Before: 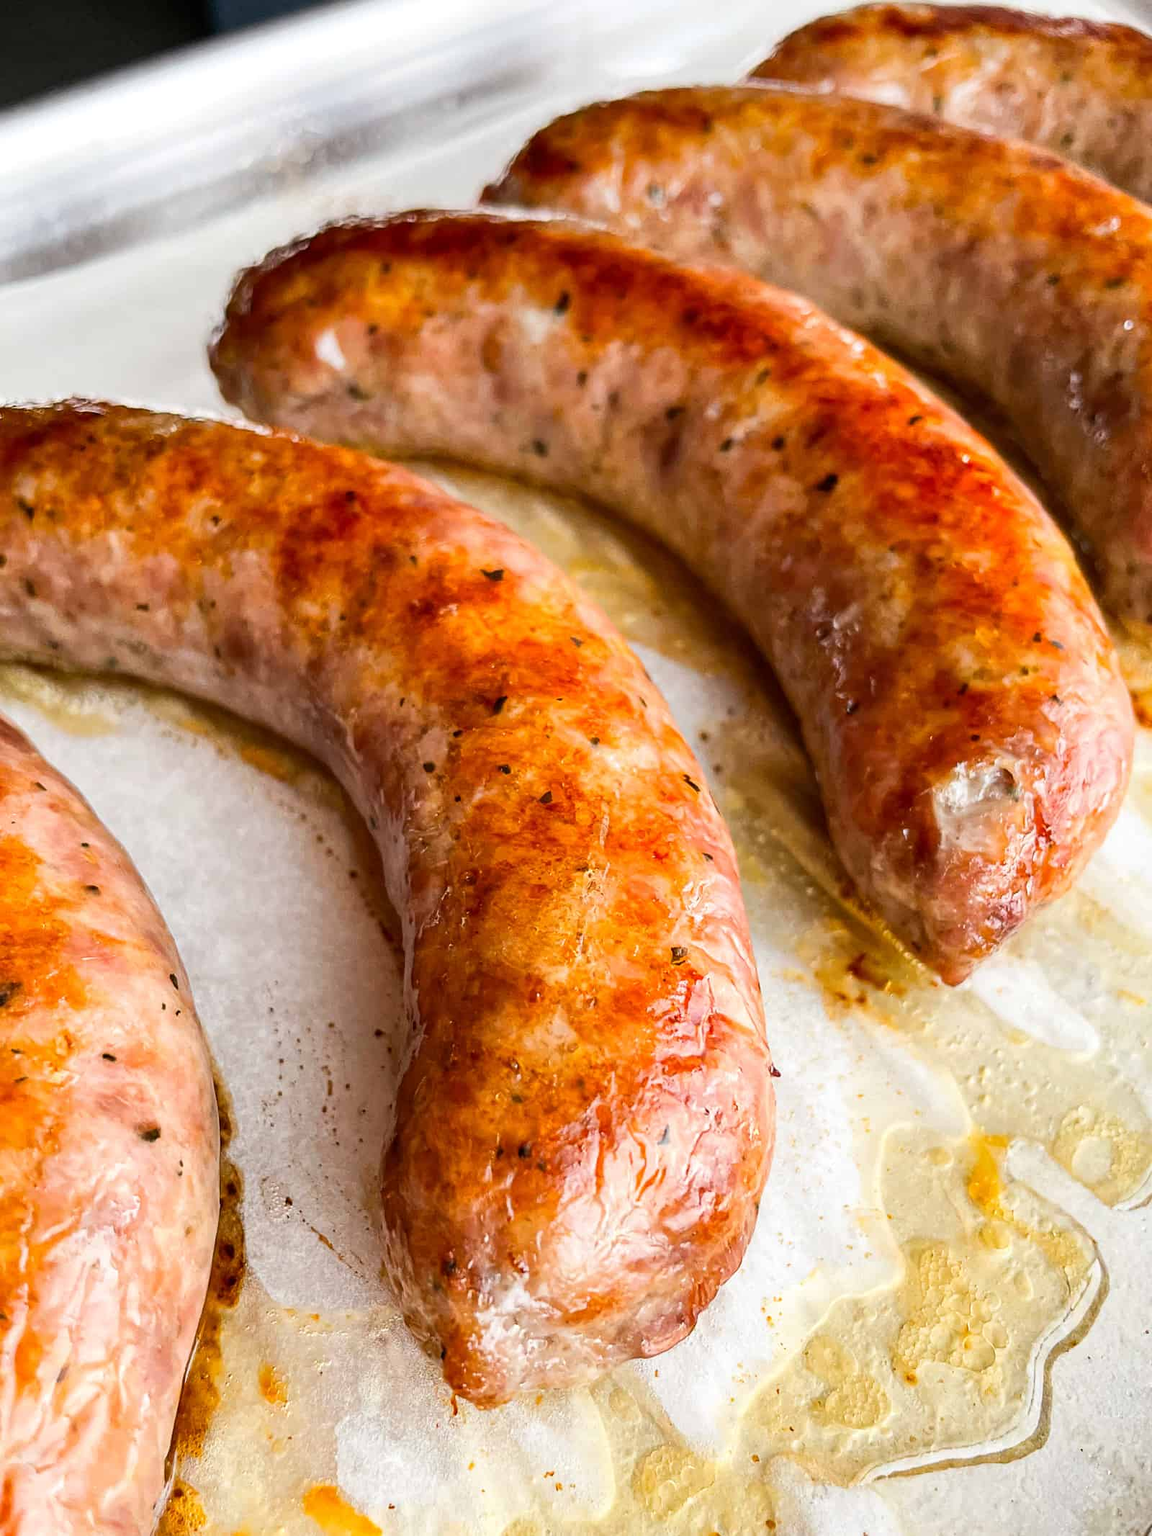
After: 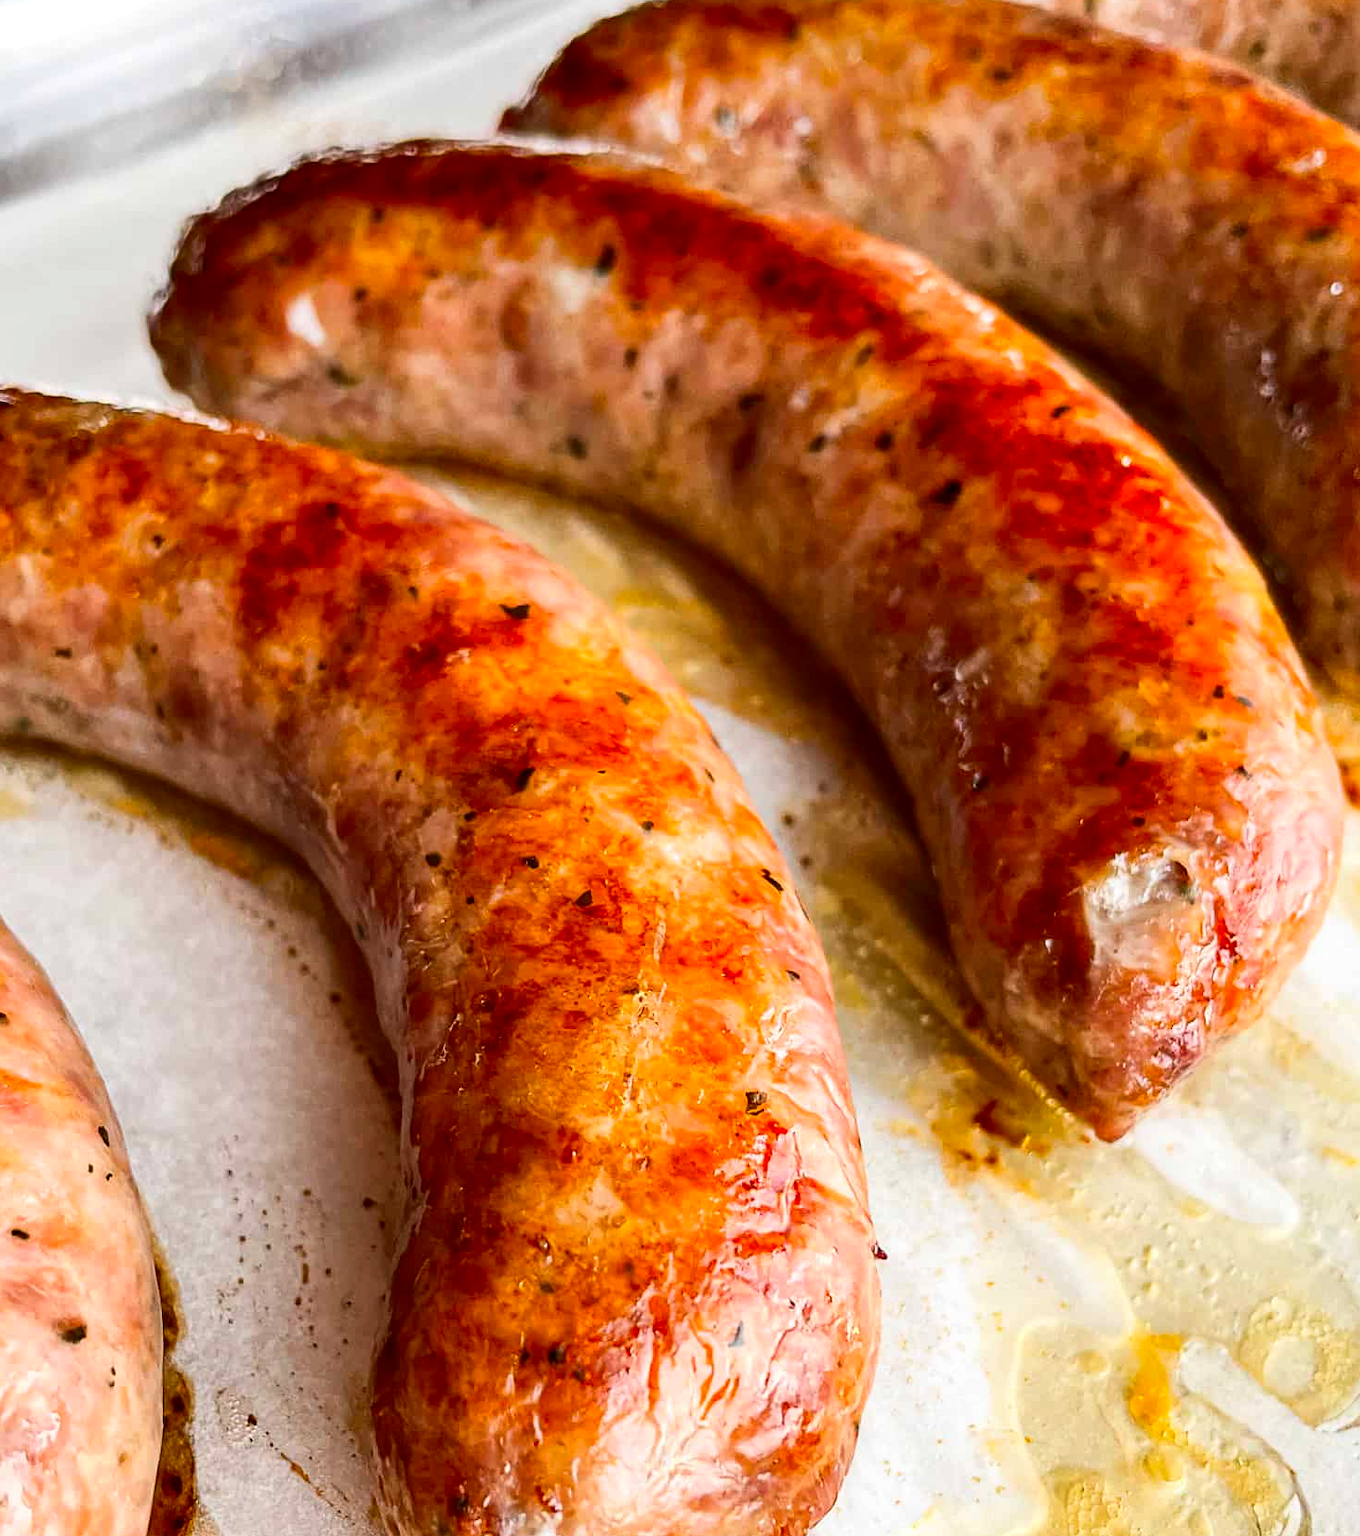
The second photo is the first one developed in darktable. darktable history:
tone equalizer: on, module defaults
contrast brightness saturation: contrast 0.13, brightness -0.05, saturation 0.16
crop: left 8.155%, top 6.611%, bottom 15.385%
